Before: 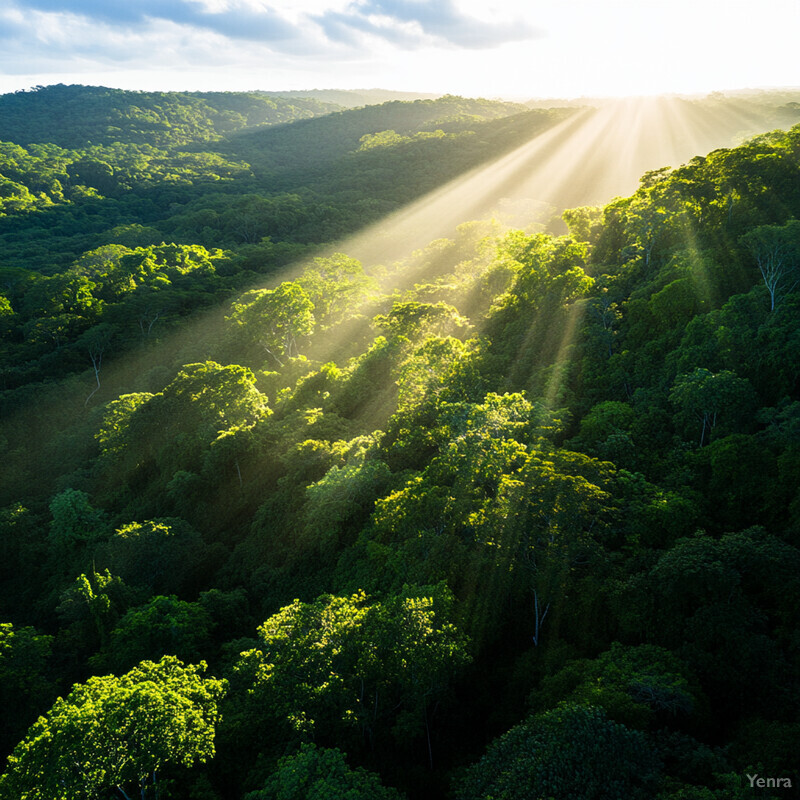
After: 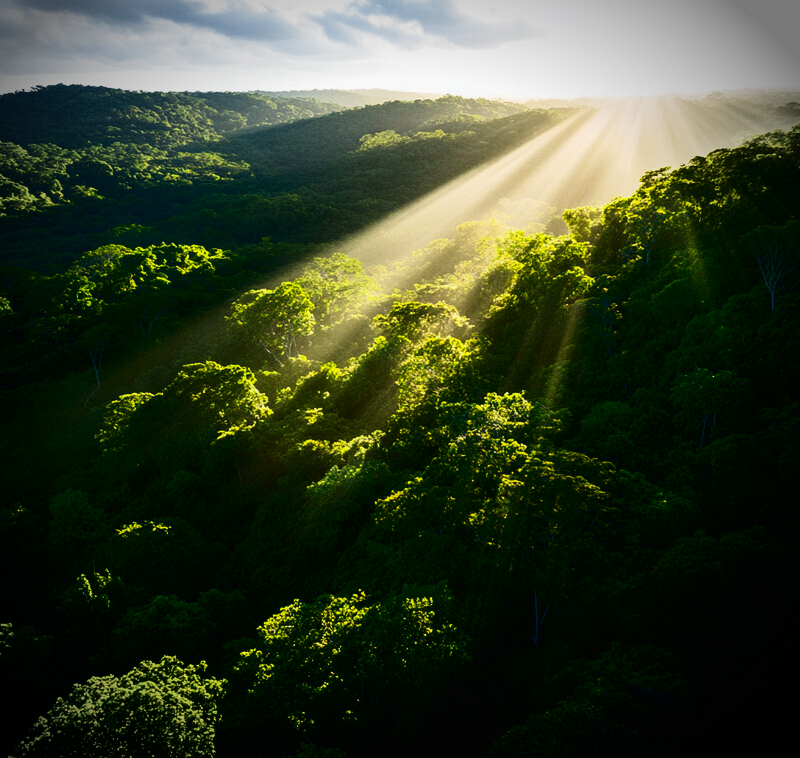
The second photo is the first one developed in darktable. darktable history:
crop and rotate: top 0.01%, bottom 5.237%
contrast brightness saturation: contrast 0.13, brightness -0.234, saturation 0.137
tone curve: curves: ch0 [(0.016, 0.011) (0.204, 0.146) (0.515, 0.476) (0.78, 0.795) (1, 0.981)], color space Lab, independent channels, preserve colors none
vignetting: brightness -0.795, automatic ratio true, unbound false
